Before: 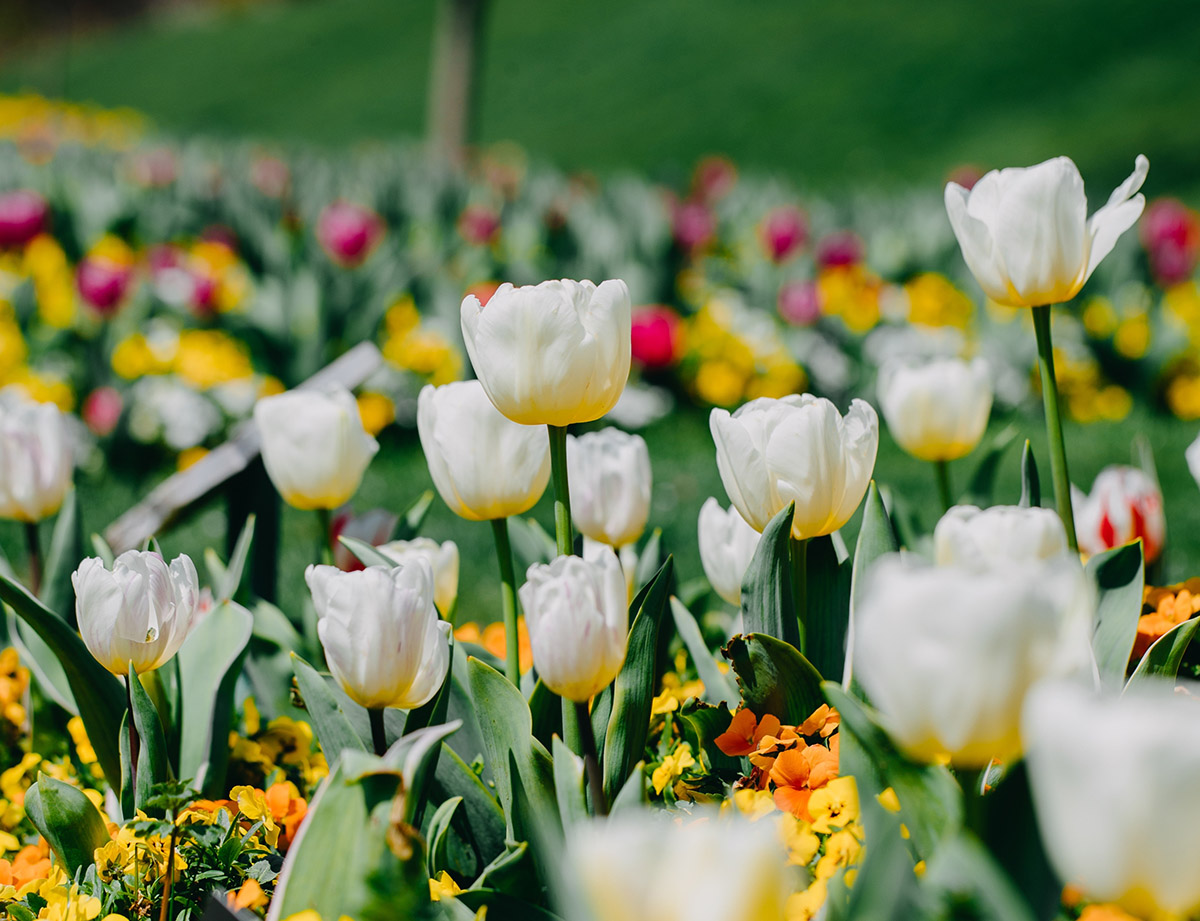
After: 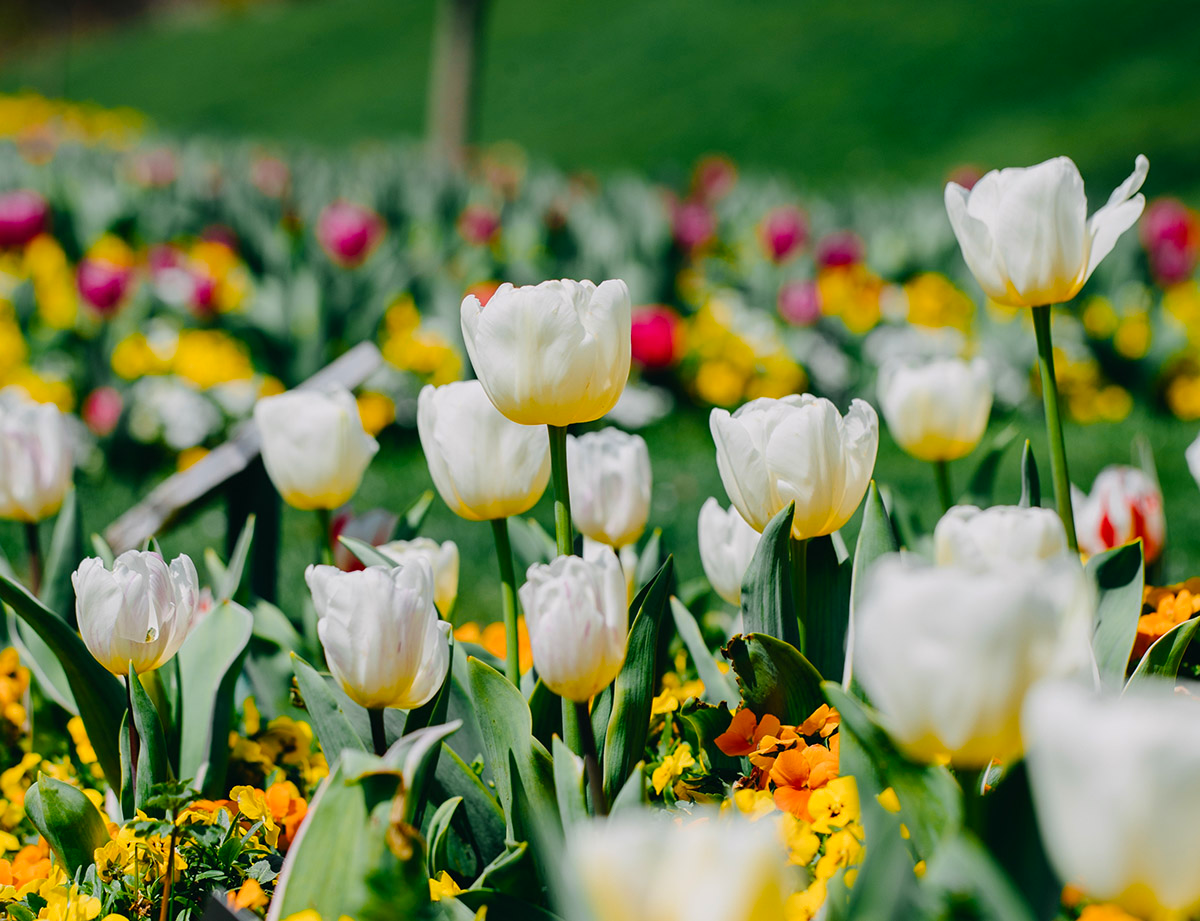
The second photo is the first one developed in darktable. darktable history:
color balance rgb: perceptual saturation grading › global saturation 9.873%, global vibrance 20%
